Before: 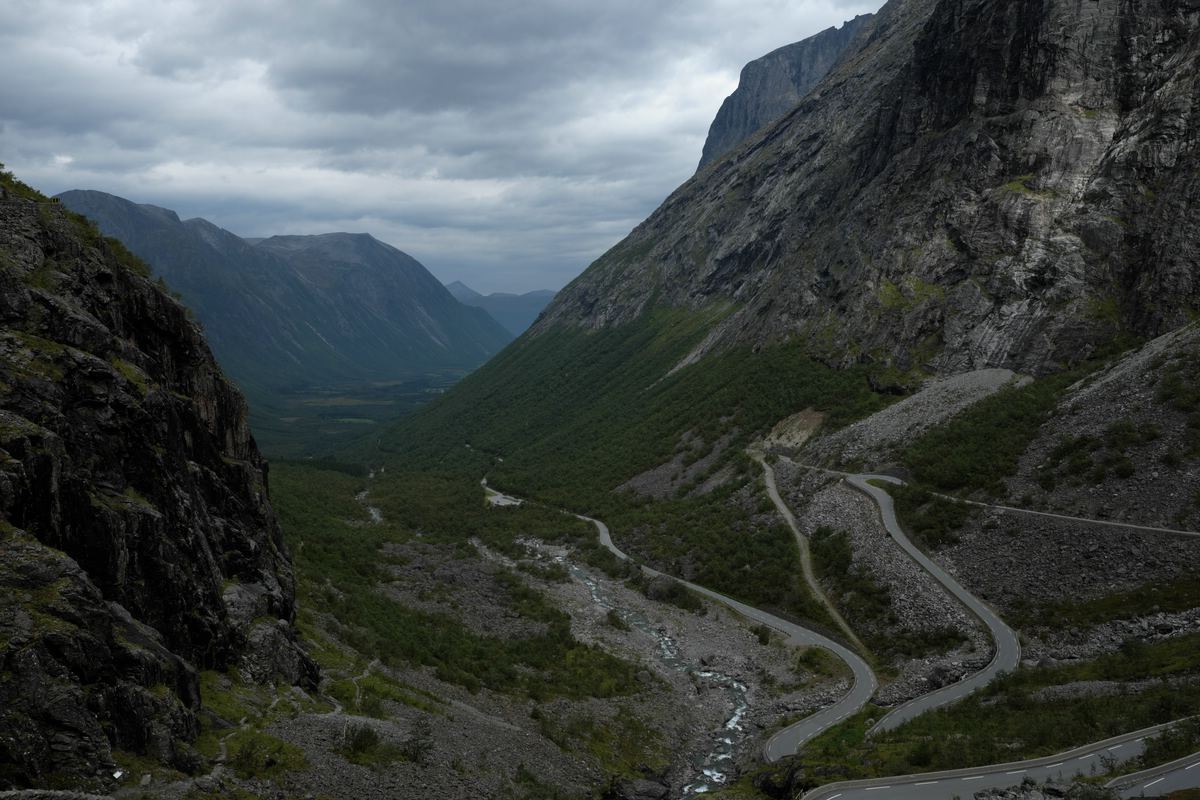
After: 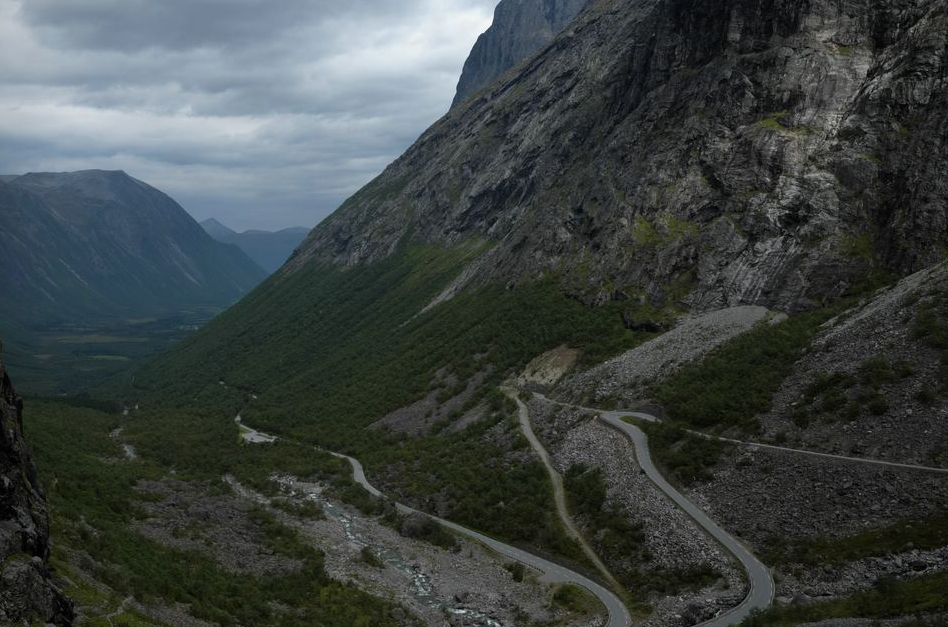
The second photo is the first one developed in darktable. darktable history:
vignetting: fall-off start 91.47%, saturation -0.023, unbound false
exposure: exposure -0.012 EV, compensate highlight preservation false
crop and rotate: left 20.552%, top 7.992%, right 0.434%, bottom 13.575%
color calibration: illuminant same as pipeline (D50), adaptation XYZ, x 0.345, y 0.358, temperature 5011.88 K
